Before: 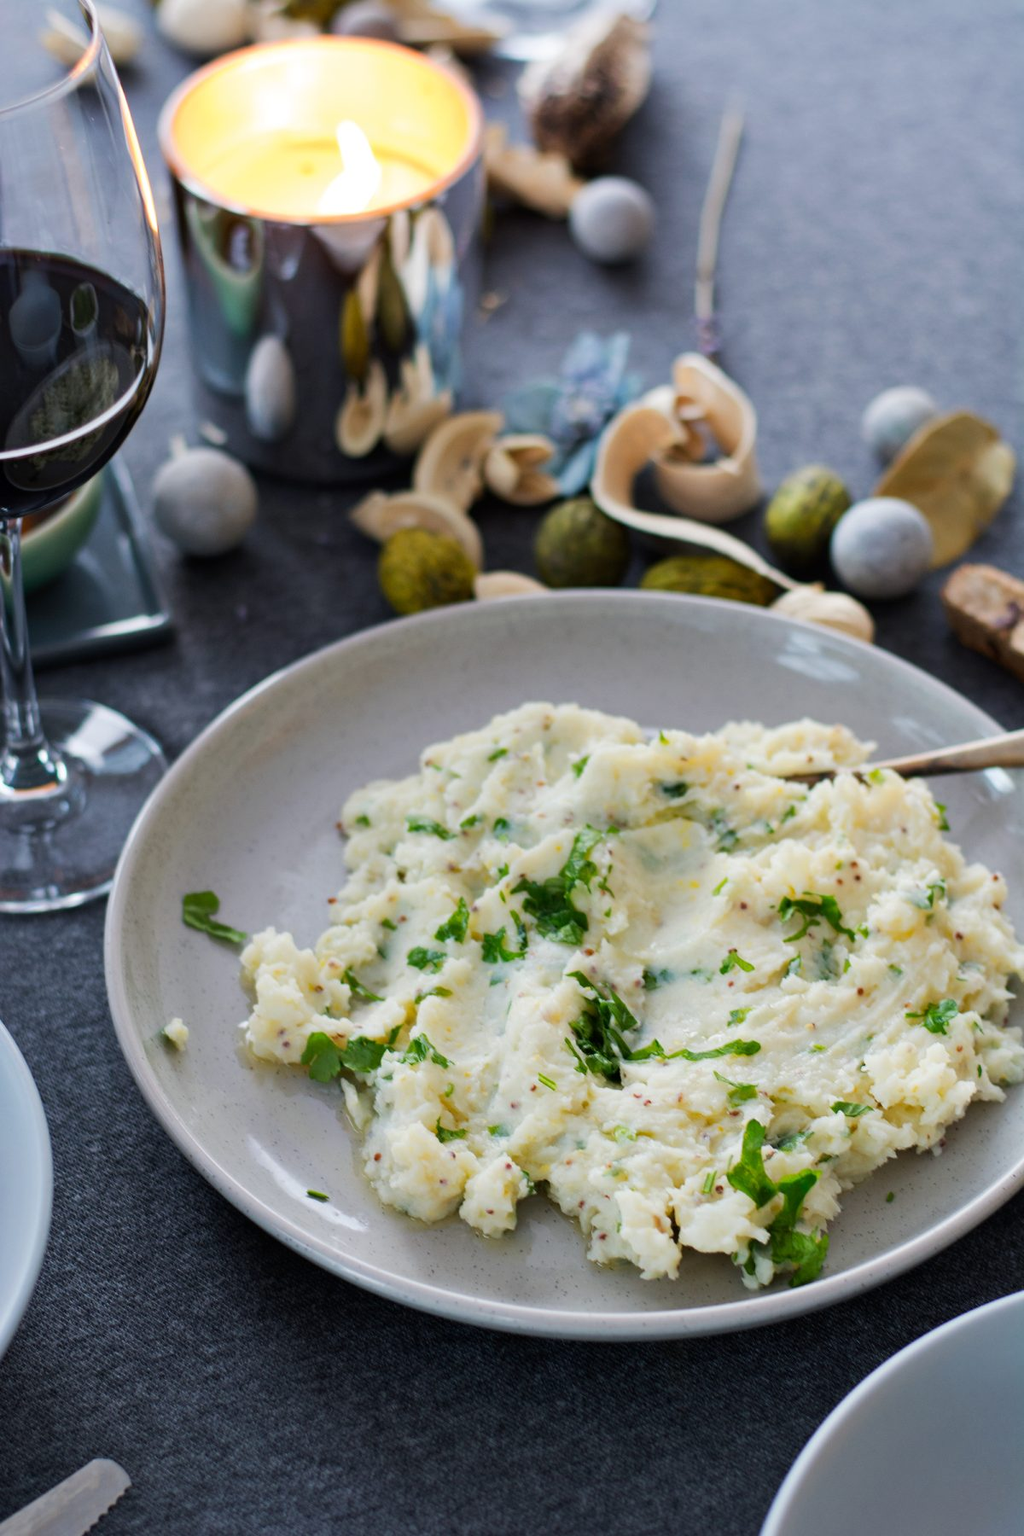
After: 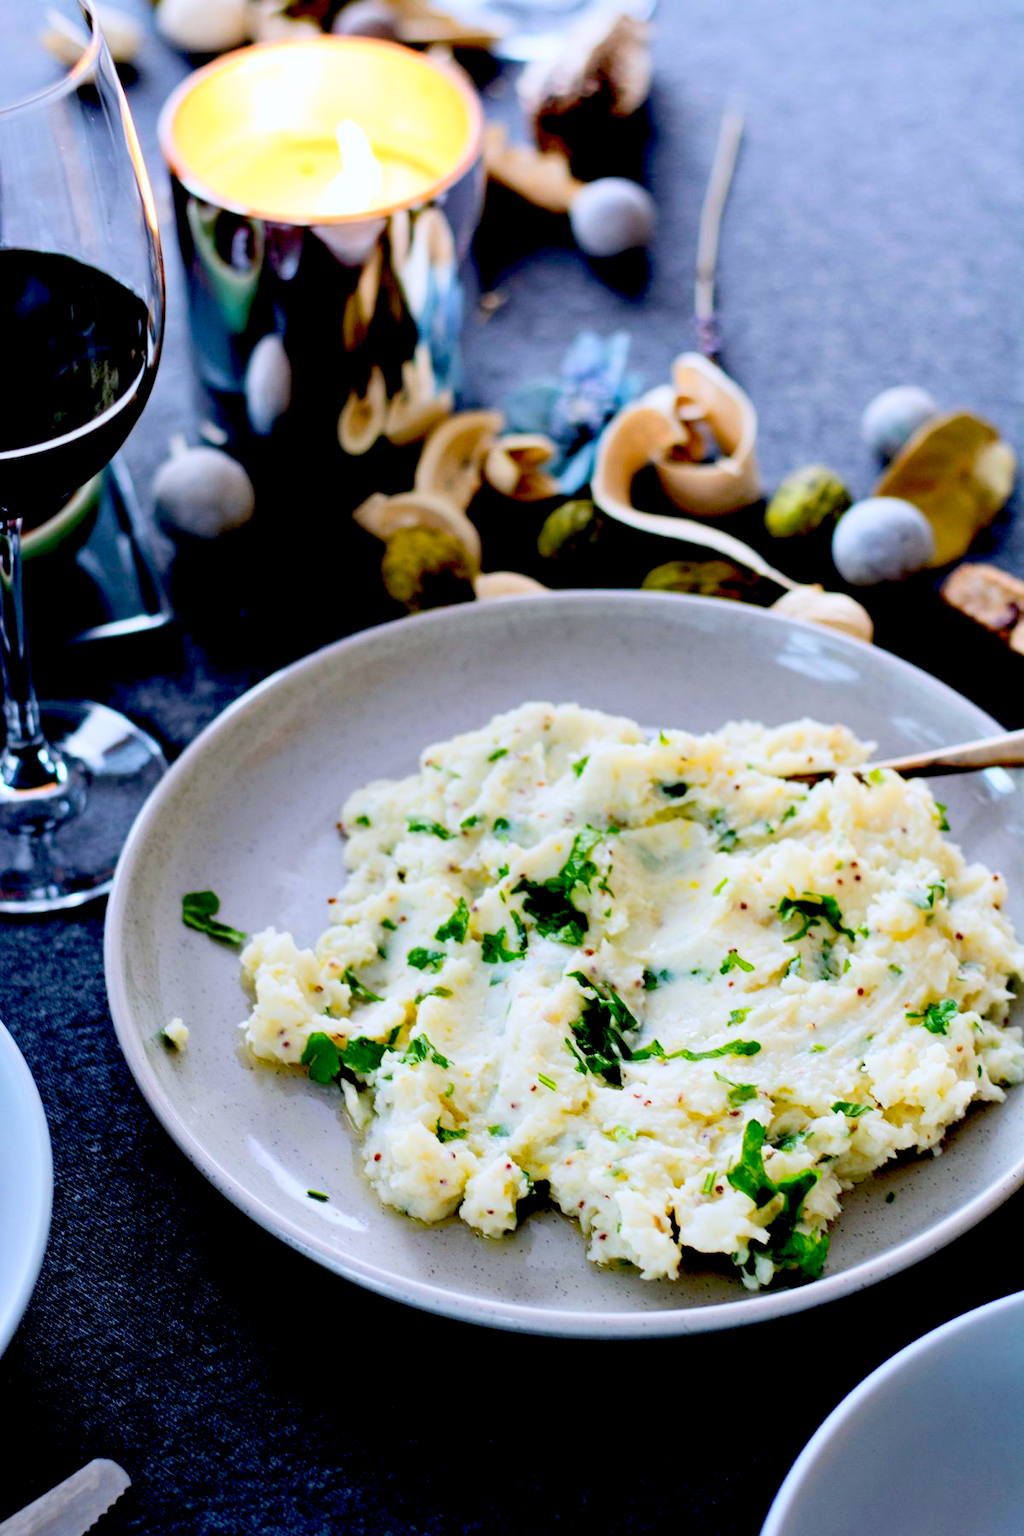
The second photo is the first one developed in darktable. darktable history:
contrast brightness saturation: contrast 0.2, brightness 0.16, saturation 0.22
color calibration: illuminant as shot in camera, x 0.358, y 0.373, temperature 4628.91 K
exposure: black level correction 0.056, compensate highlight preservation false
